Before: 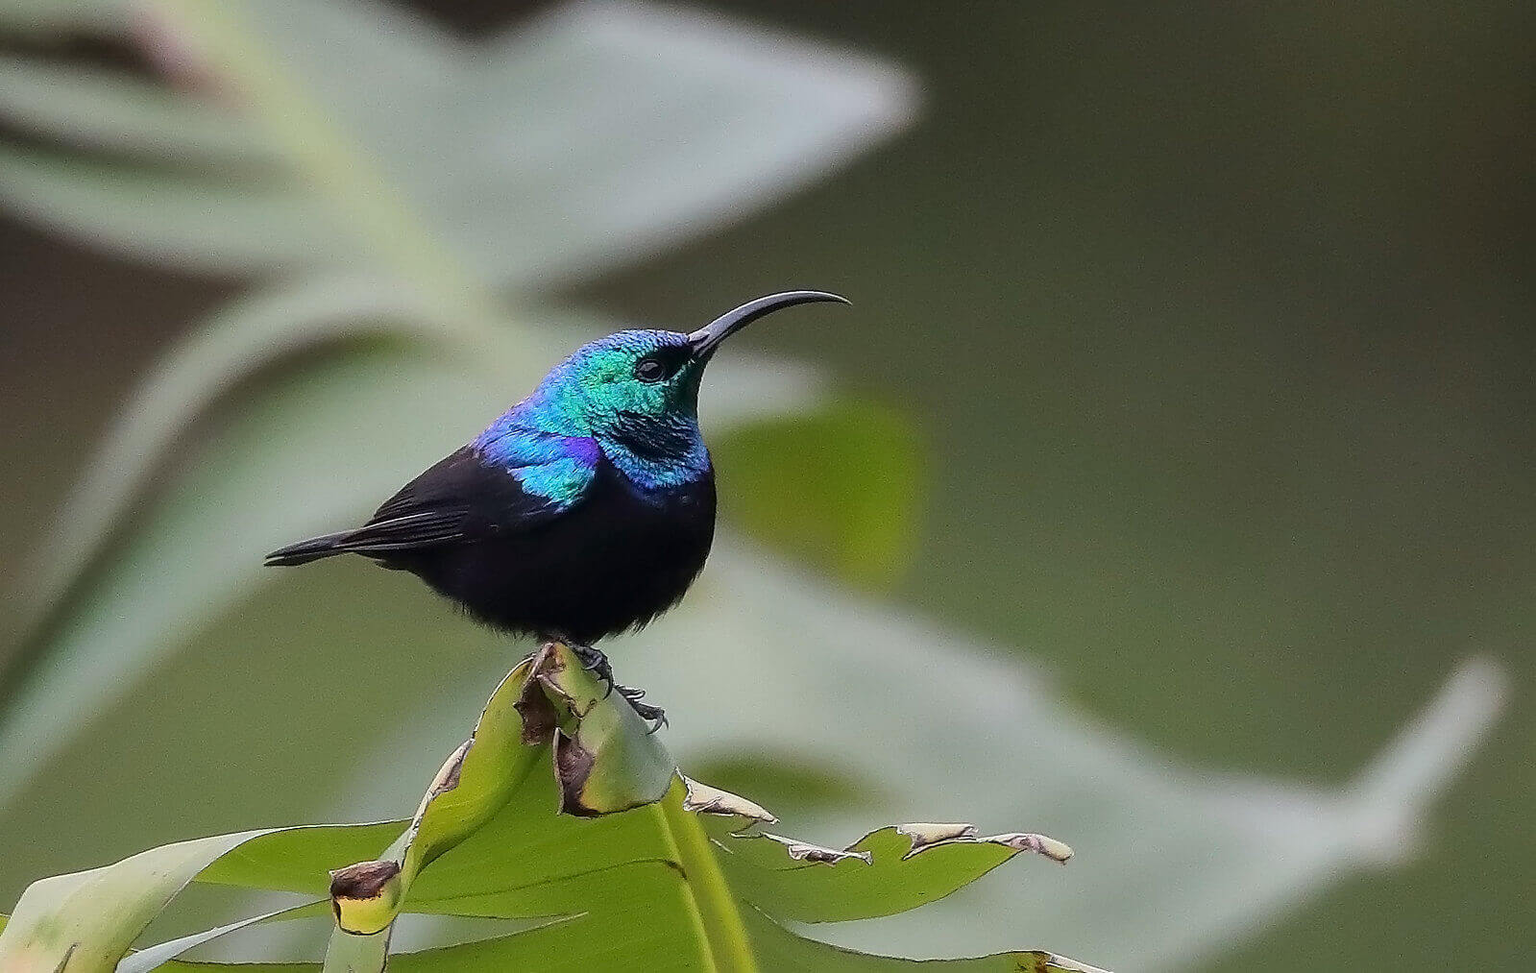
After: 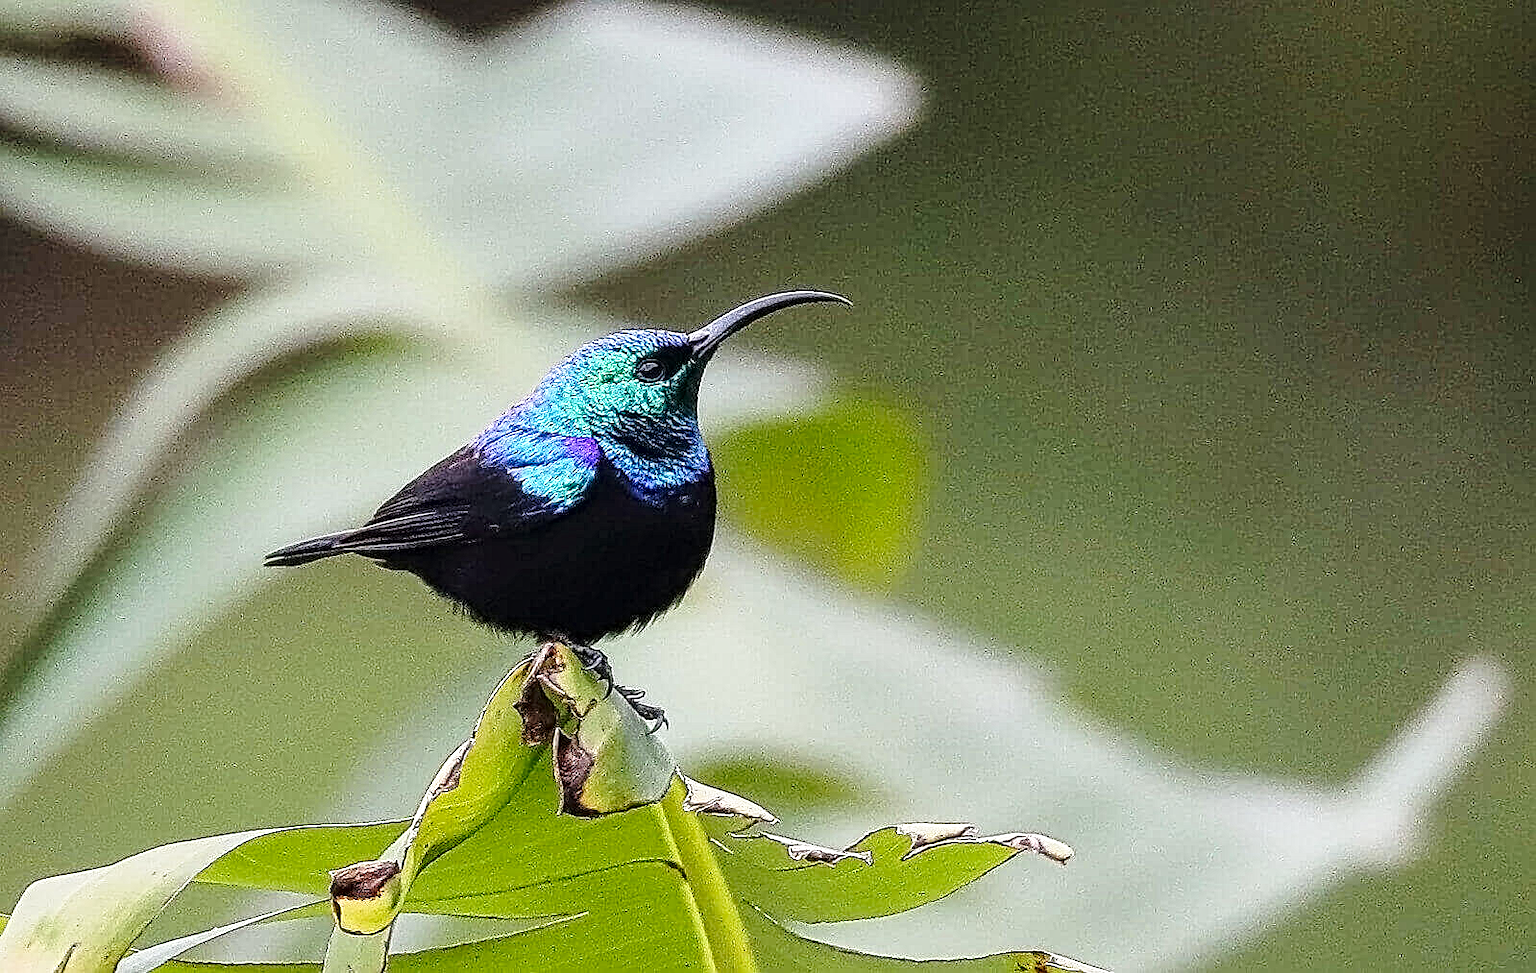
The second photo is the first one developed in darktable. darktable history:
local contrast: mode bilateral grid, contrast 20, coarseness 3, detail 300%, midtone range 0.2
base curve: curves: ch0 [(0, 0) (0.028, 0.03) (0.121, 0.232) (0.46, 0.748) (0.859, 0.968) (1, 1)], preserve colors none
tone equalizer: on, module defaults
